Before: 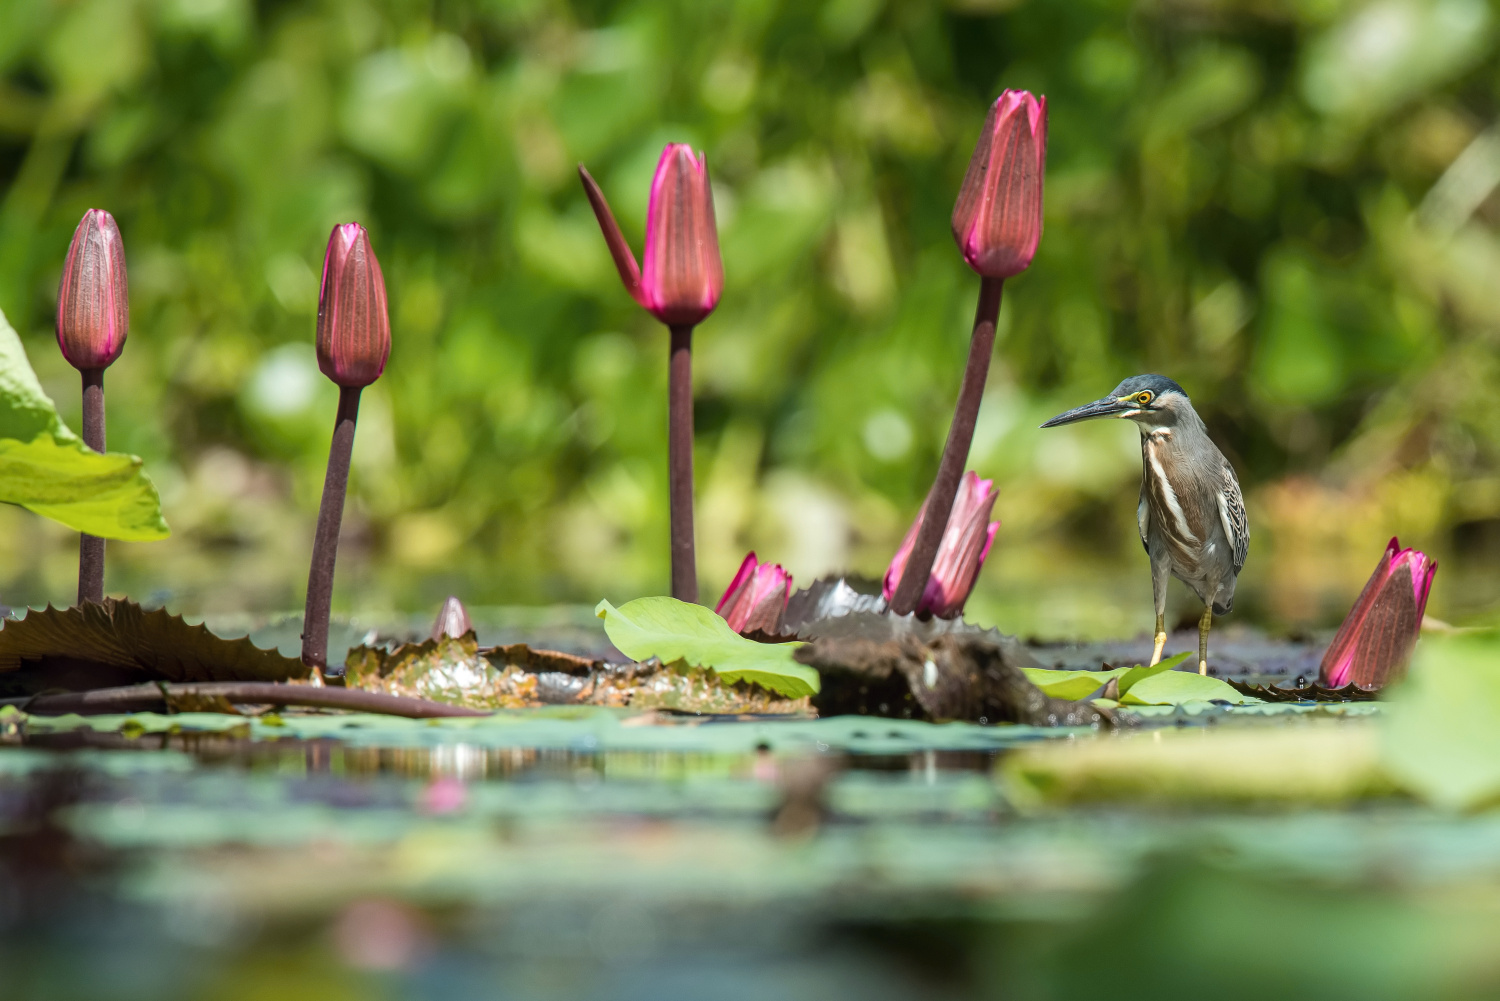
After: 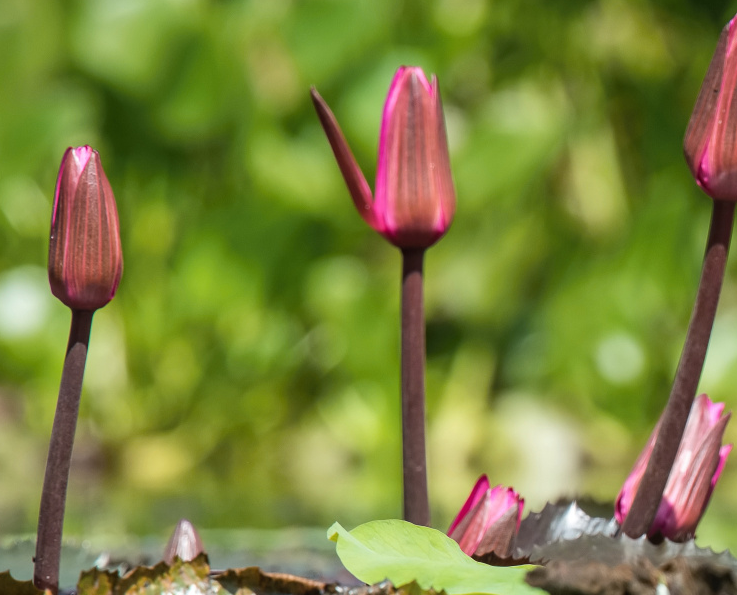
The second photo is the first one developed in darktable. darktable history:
crop: left 17.899%, top 7.703%, right 32.946%, bottom 32.531%
